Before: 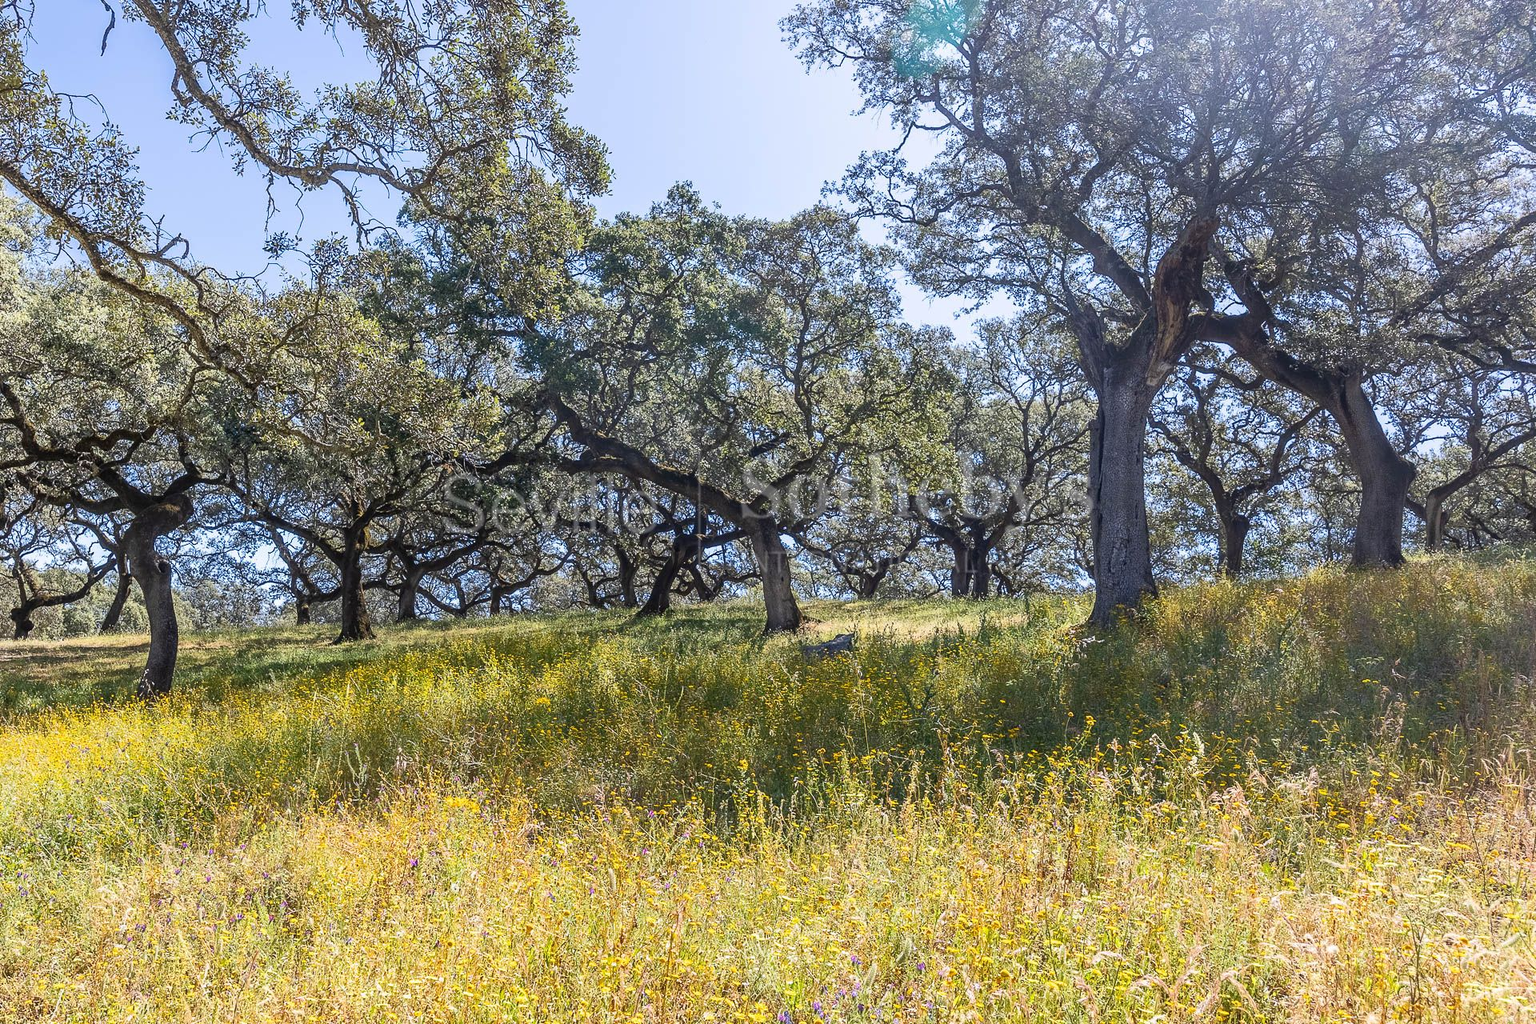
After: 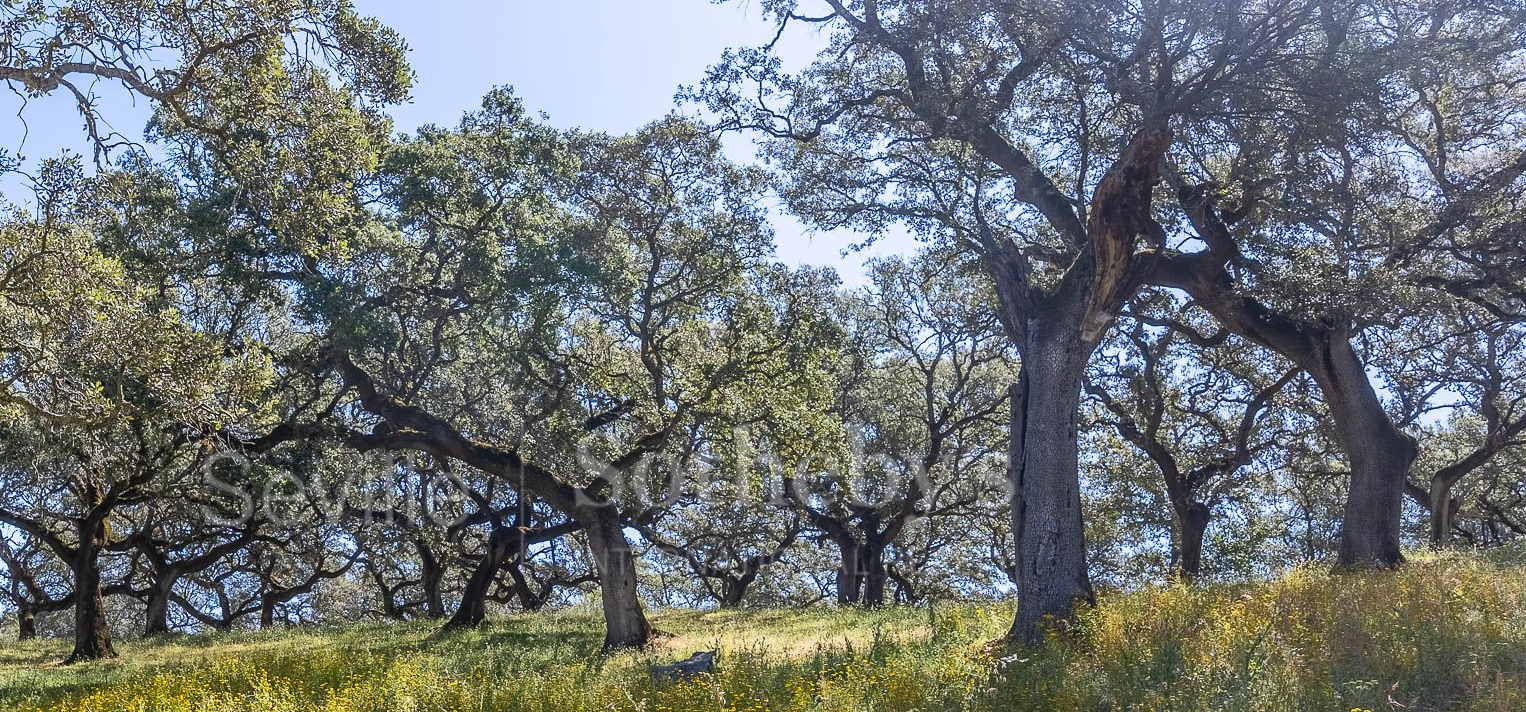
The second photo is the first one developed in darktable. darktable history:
crop: left 18.38%, top 11.092%, right 2.134%, bottom 33.217%
